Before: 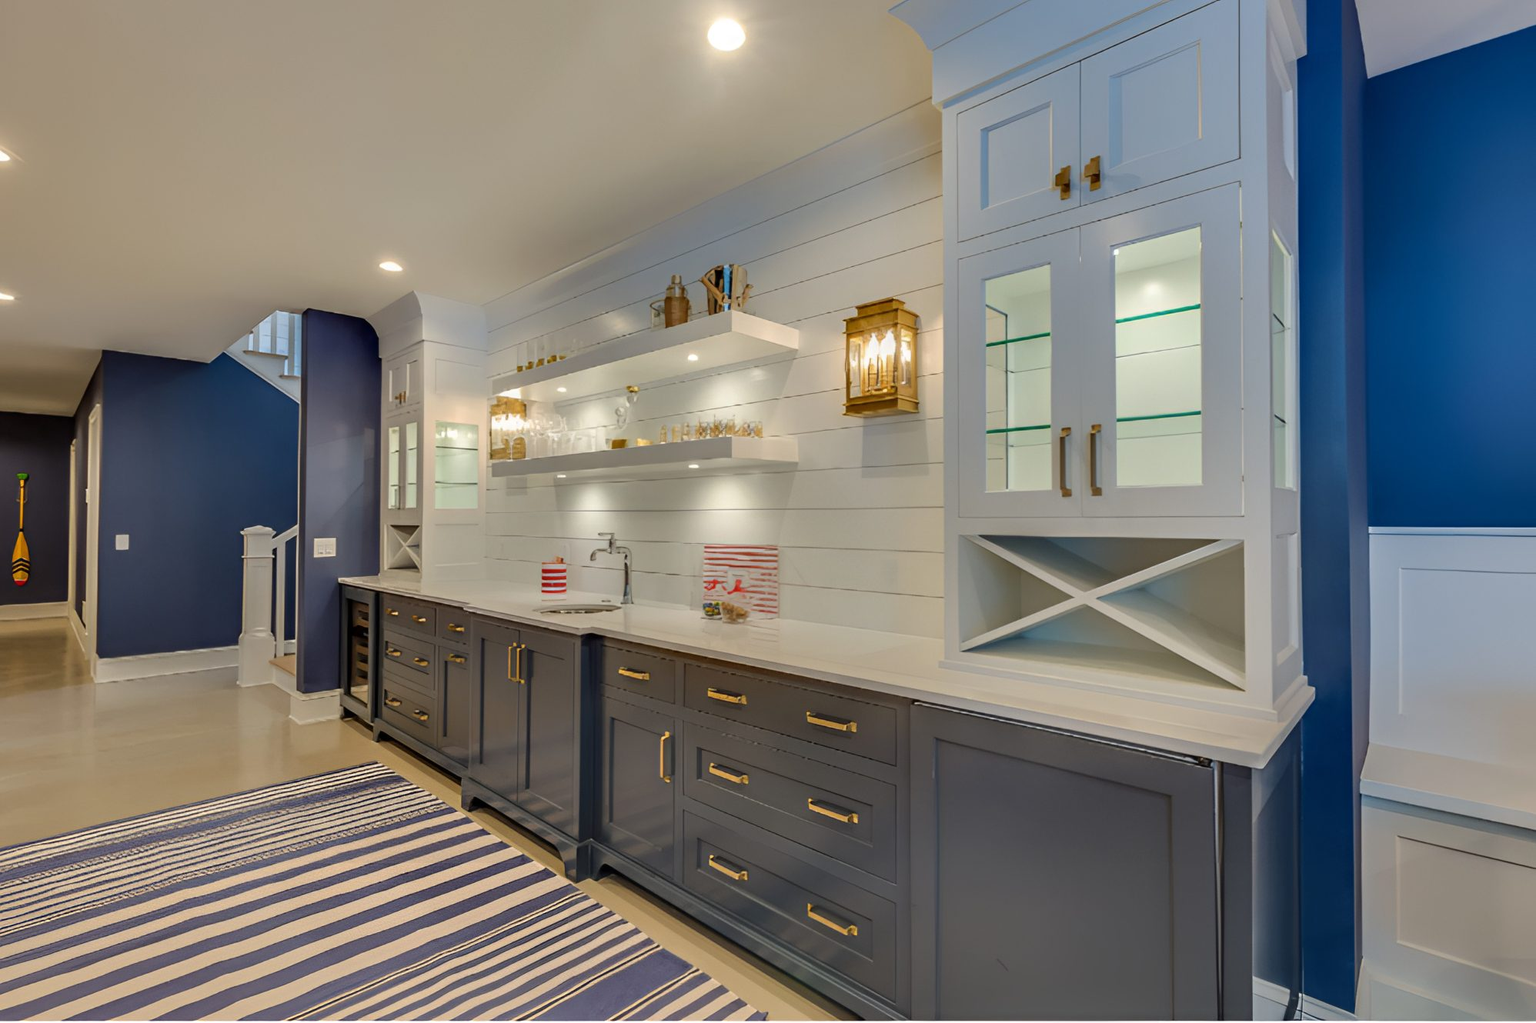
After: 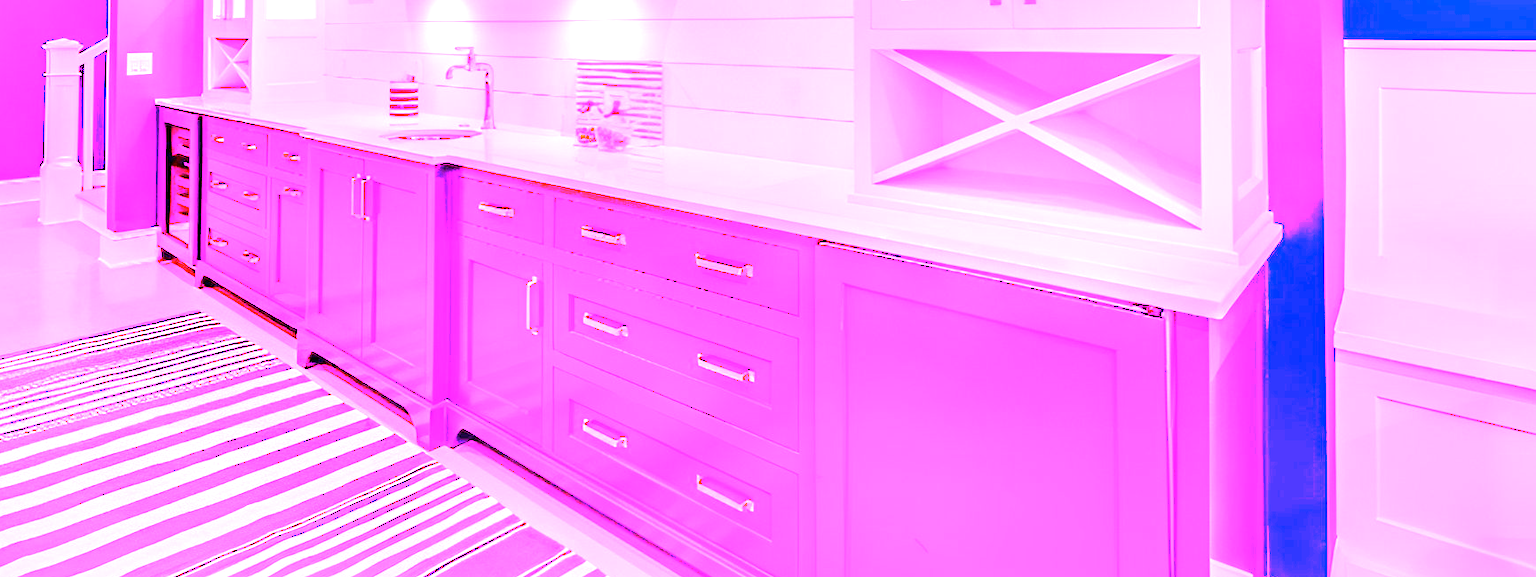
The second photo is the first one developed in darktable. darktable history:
exposure: black level correction 0, exposure 1 EV, compensate exposure bias true, compensate highlight preservation false
crop and rotate: left 13.306%, top 48.129%, bottom 2.928%
white balance: red 8, blue 8
